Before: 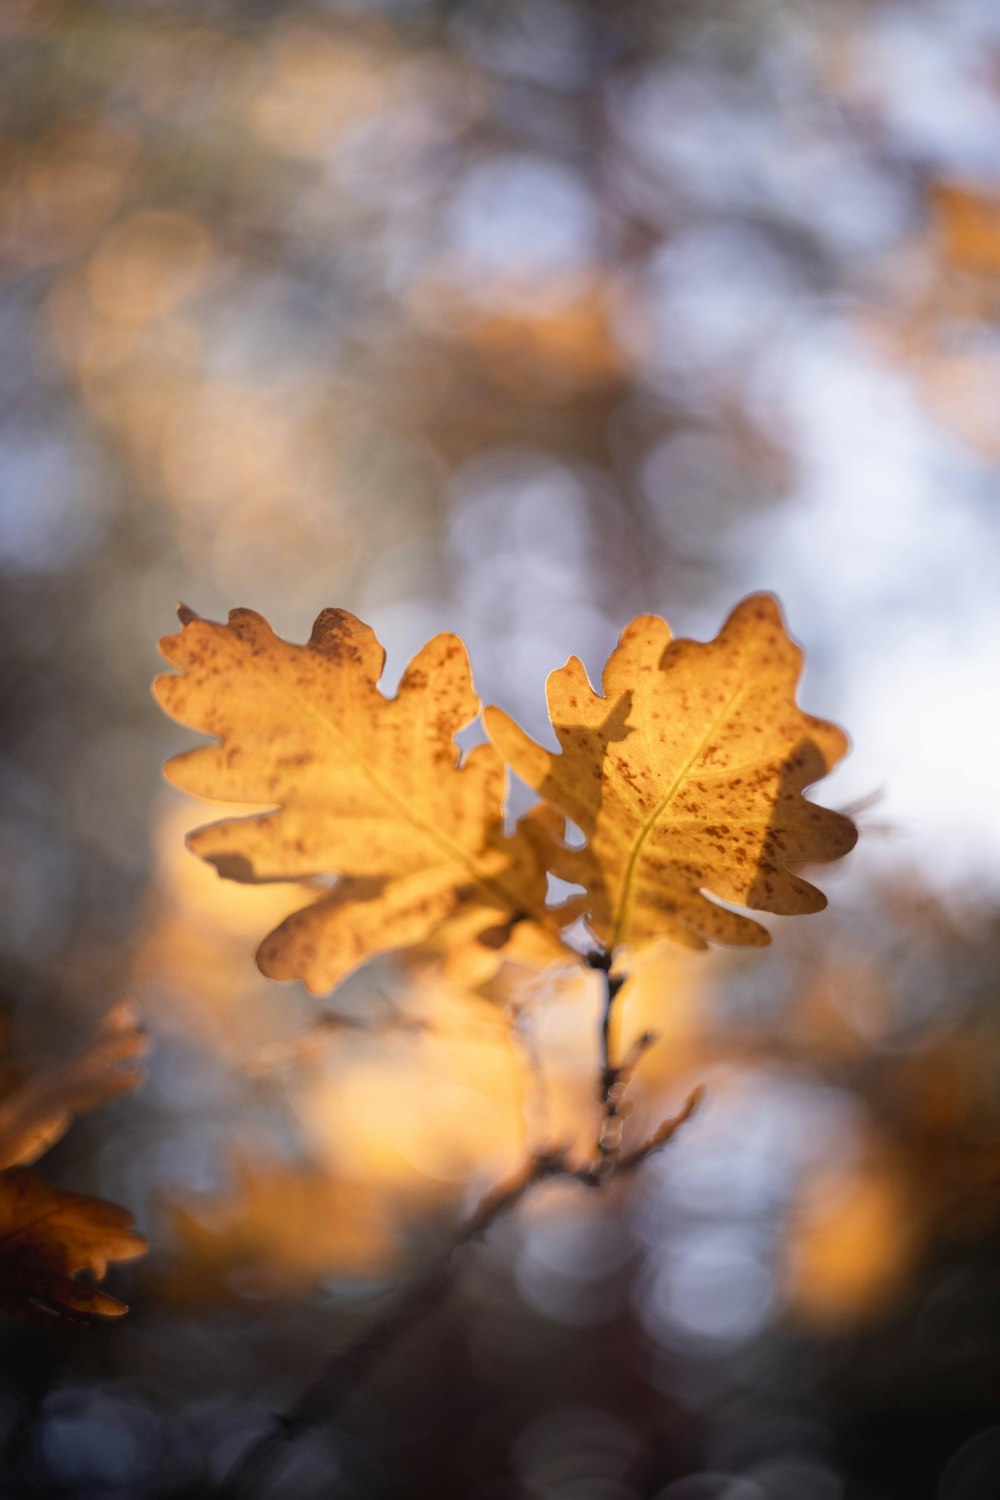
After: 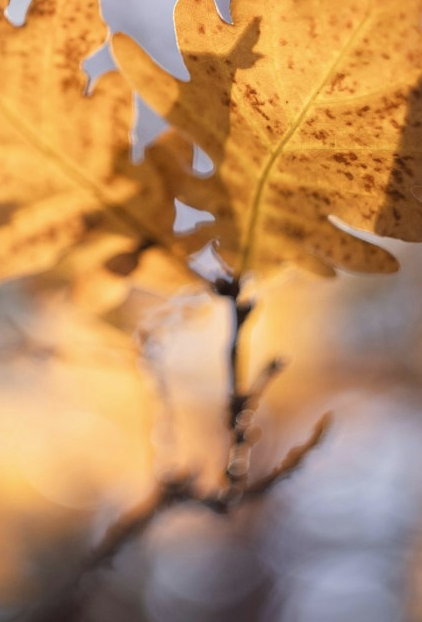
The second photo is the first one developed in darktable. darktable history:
contrast brightness saturation: saturation -0.096
crop: left 37.21%, top 44.925%, right 20.525%, bottom 13.59%
